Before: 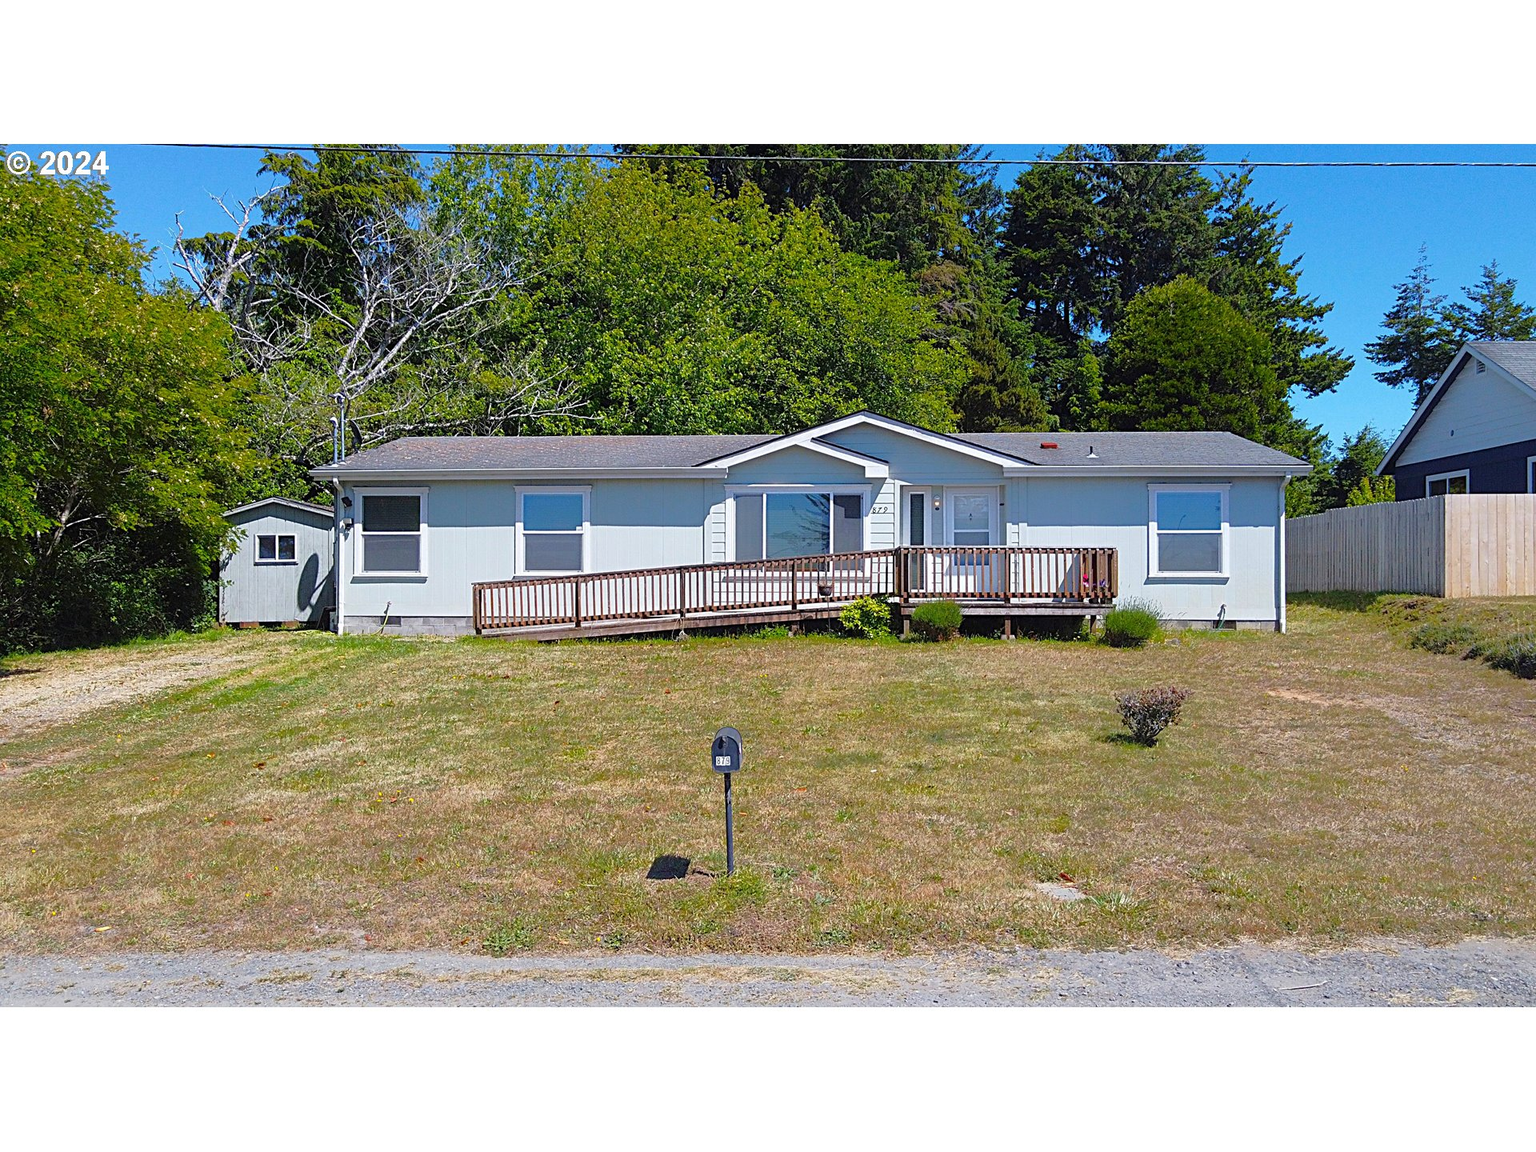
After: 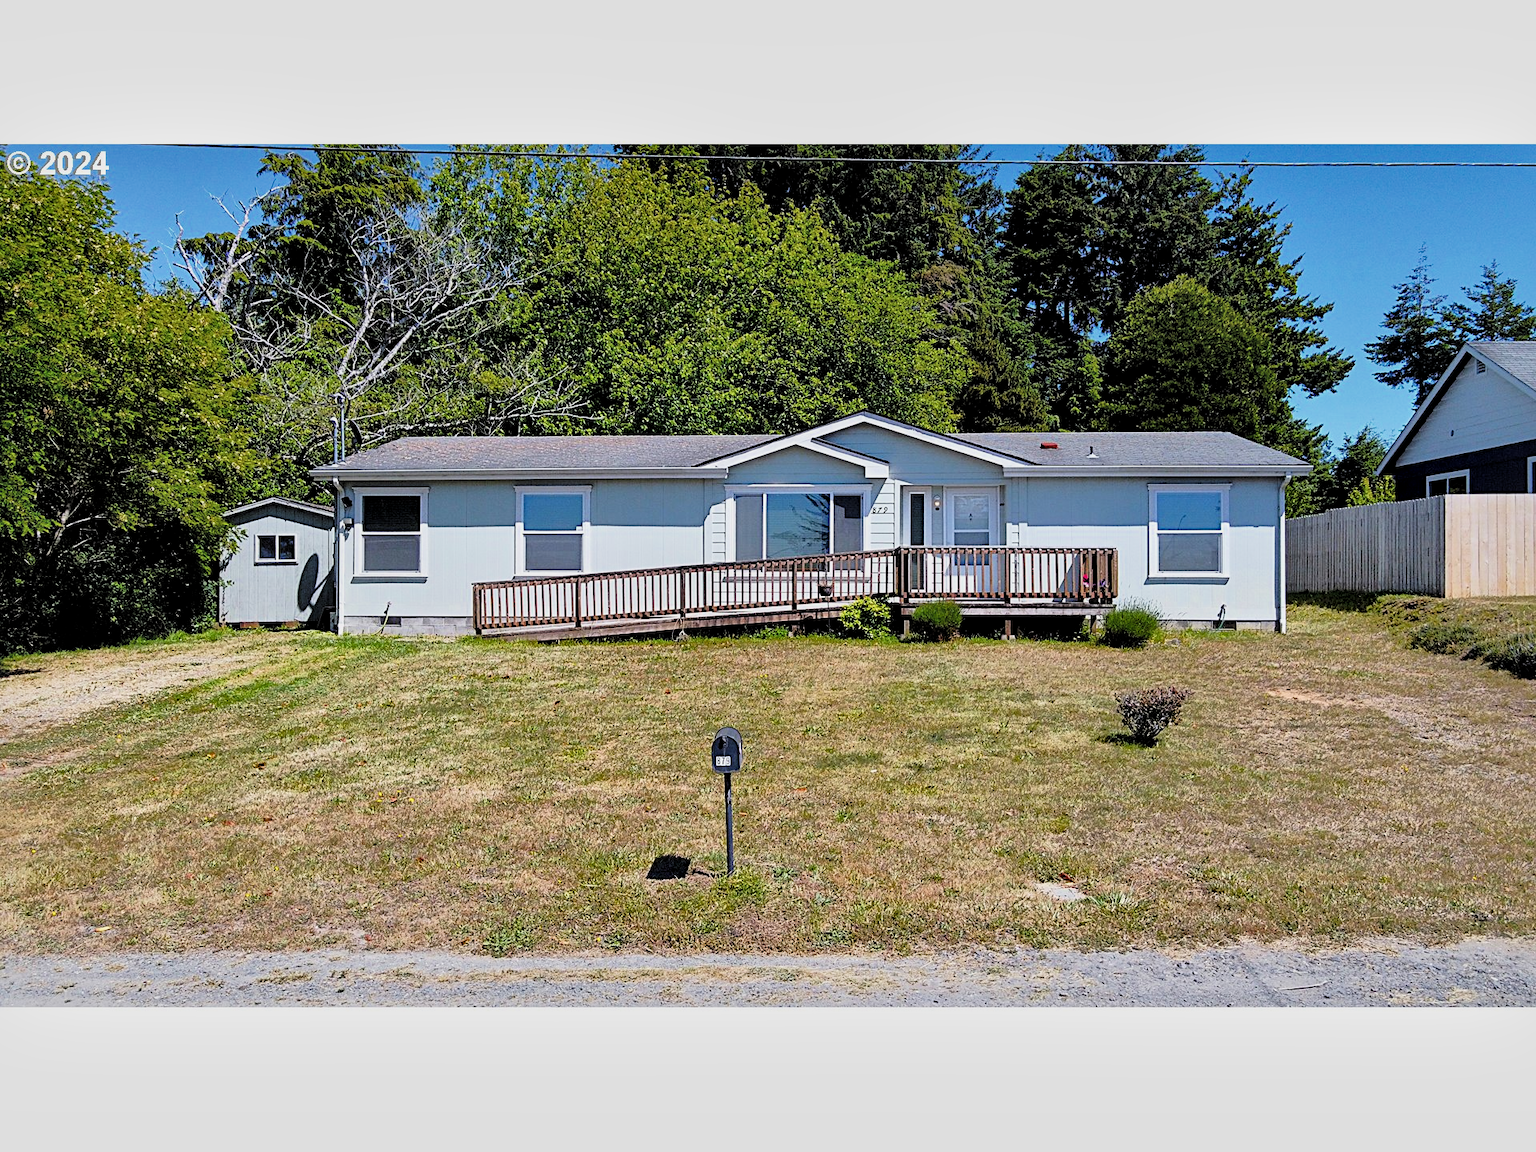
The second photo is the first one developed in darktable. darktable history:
tone equalizer: on, module defaults
local contrast: mode bilateral grid, contrast 49, coarseness 50, detail 150%, midtone range 0.2
filmic rgb: black relative exposure -5.15 EV, white relative exposure 3.96 EV, hardness 2.89, contrast 1.392, highlights saturation mix -28.79%, preserve chrominance max RGB, color science v6 (2022), contrast in shadows safe, contrast in highlights safe
